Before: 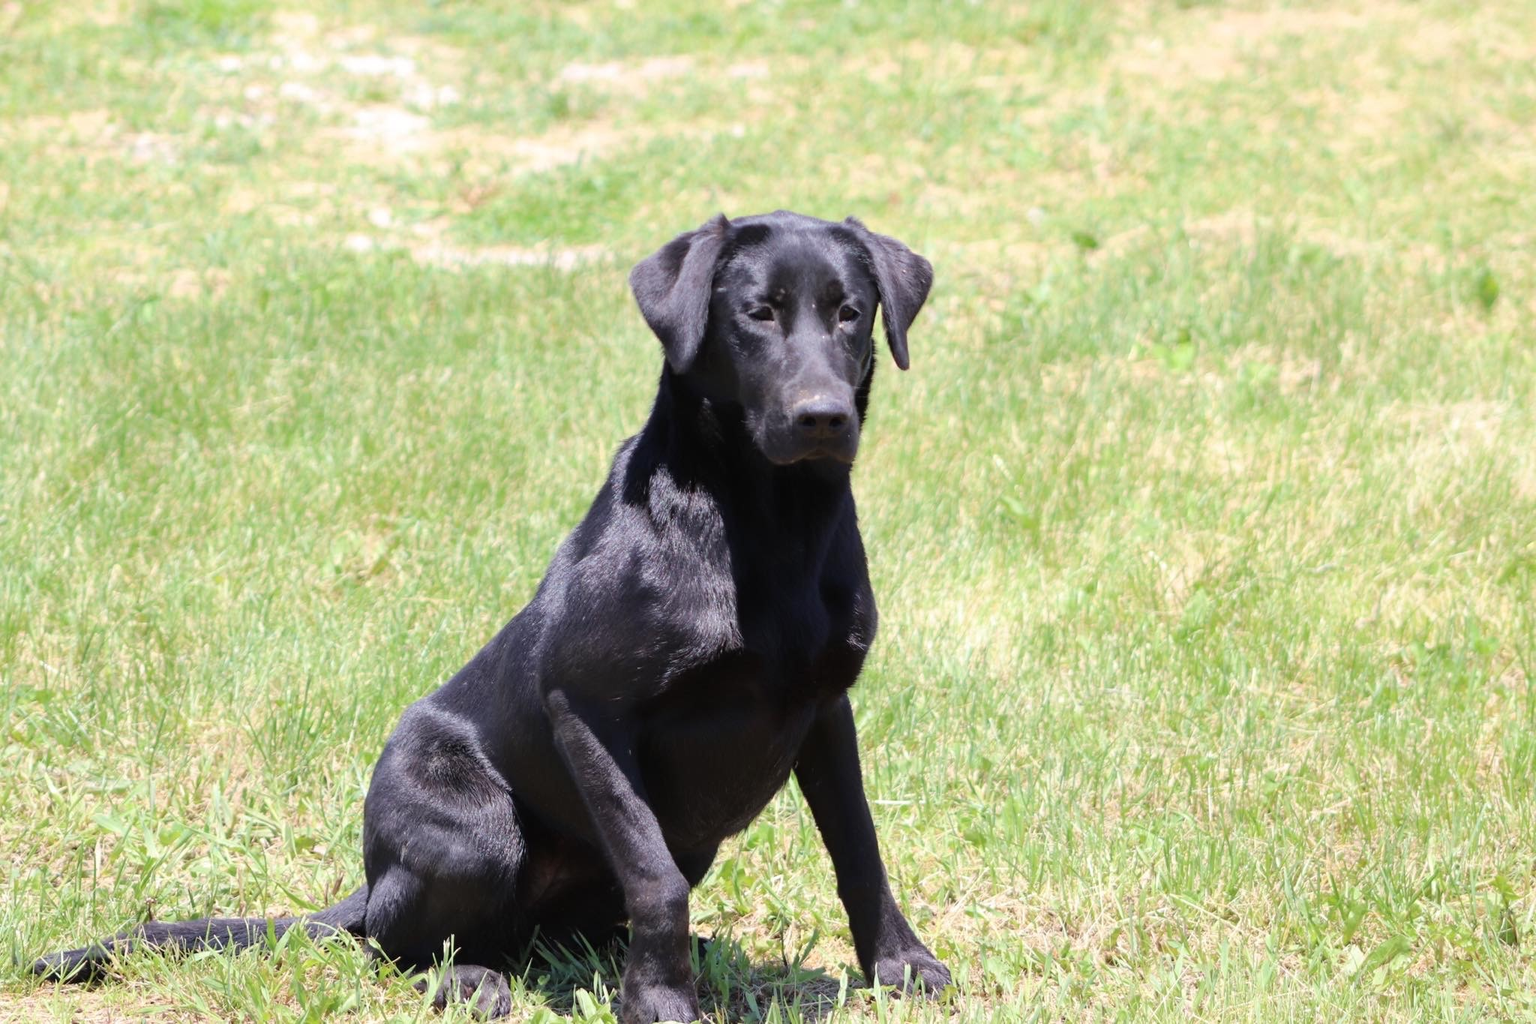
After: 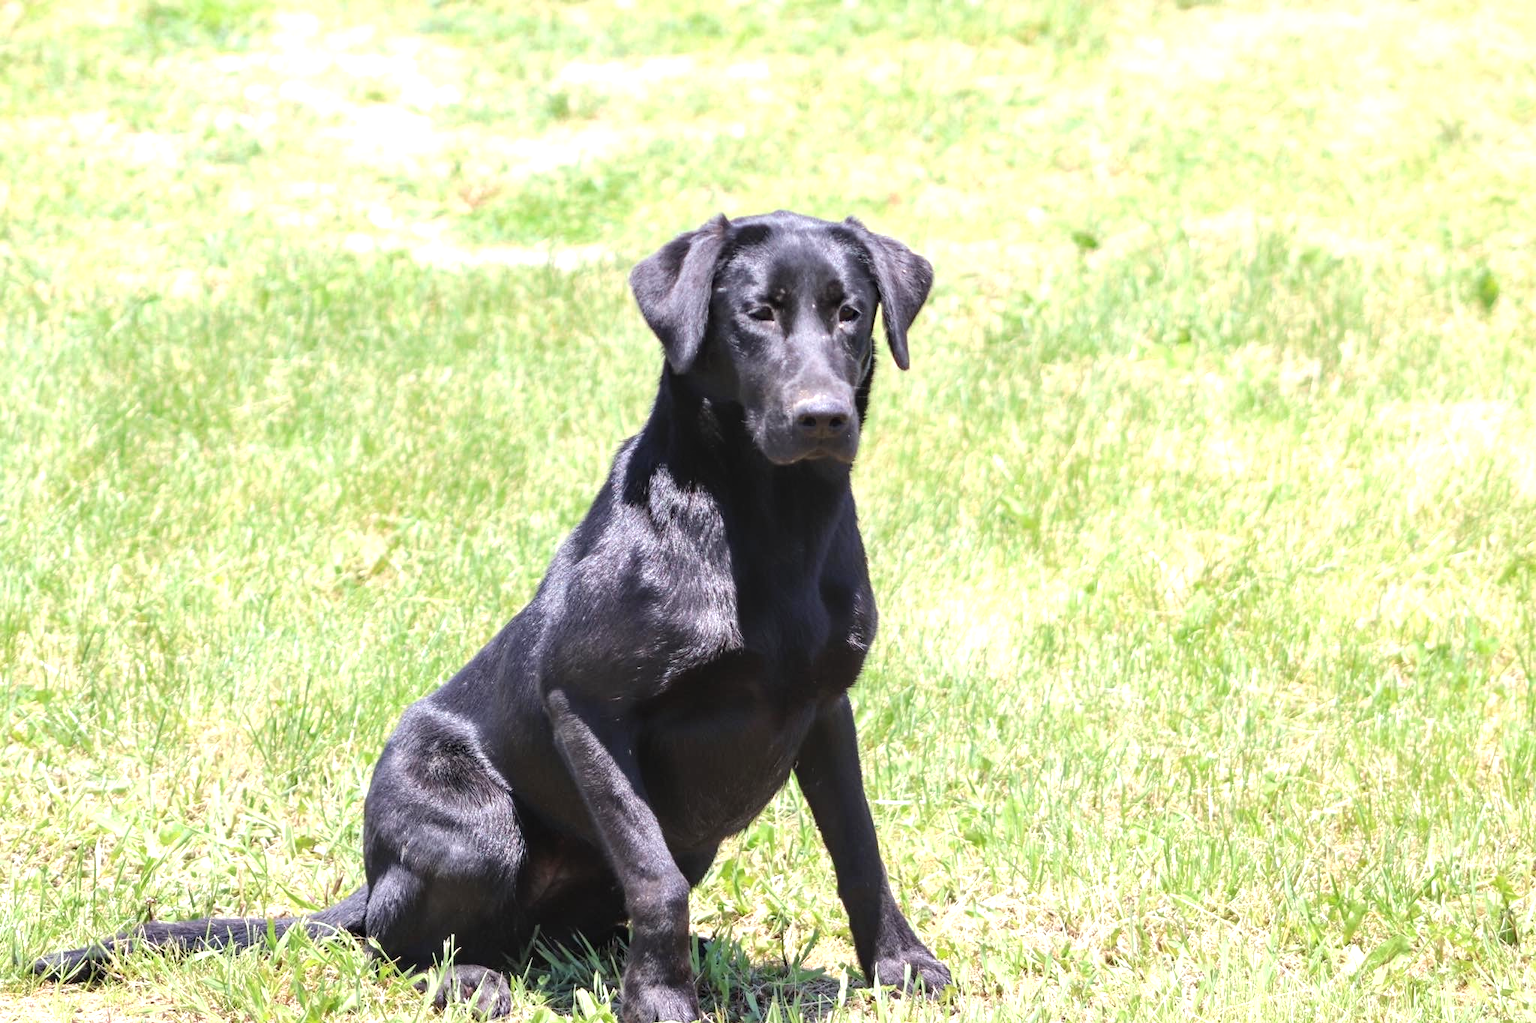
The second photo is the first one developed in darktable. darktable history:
local contrast: detail 130%
exposure: exposure 0.568 EV, compensate exposure bias true, compensate highlight preservation false
